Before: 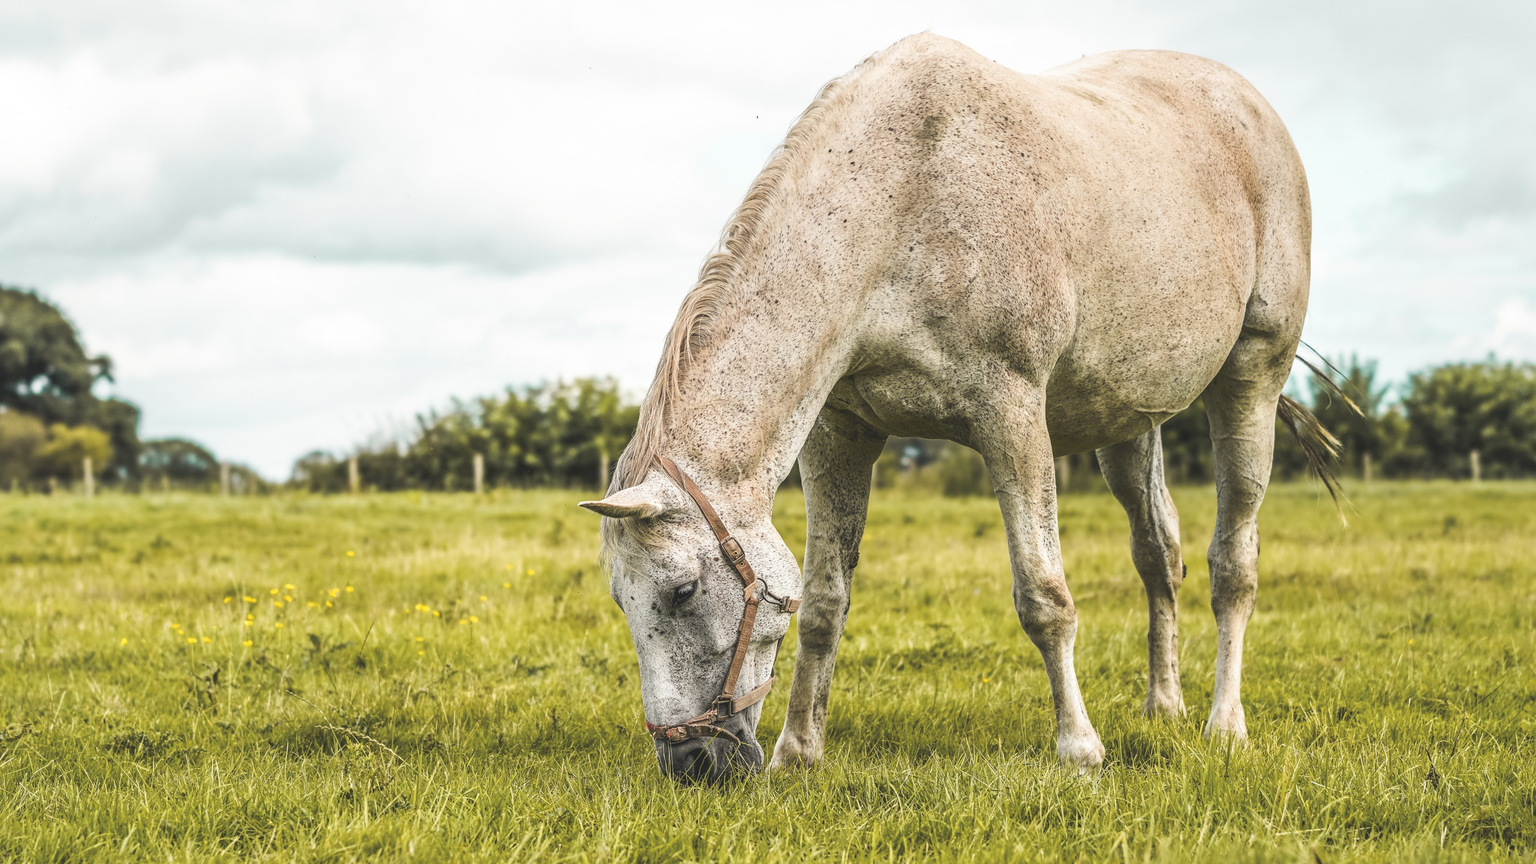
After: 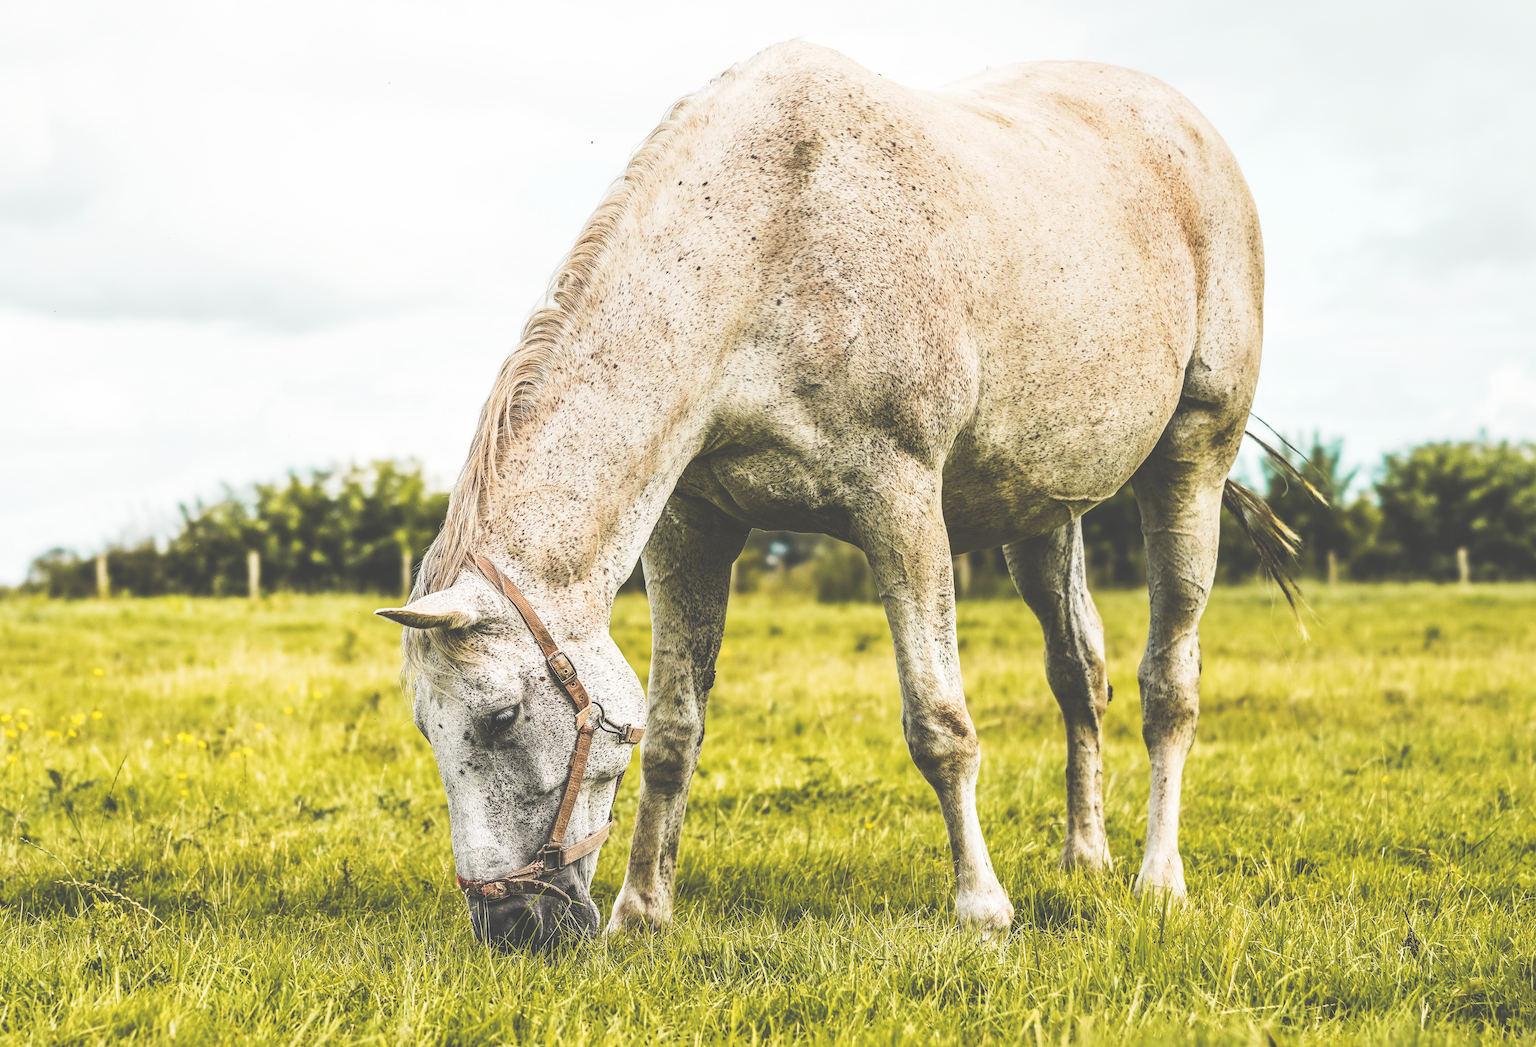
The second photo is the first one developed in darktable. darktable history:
crop: left 17.555%, bottom 0.034%
tone curve: curves: ch0 [(0, 0) (0.003, 0.24) (0.011, 0.24) (0.025, 0.24) (0.044, 0.244) (0.069, 0.244) (0.1, 0.252) (0.136, 0.264) (0.177, 0.274) (0.224, 0.284) (0.277, 0.313) (0.335, 0.361) (0.399, 0.415) (0.468, 0.498) (0.543, 0.595) (0.623, 0.695) (0.709, 0.793) (0.801, 0.883) (0.898, 0.942) (1, 1)], preserve colors none
